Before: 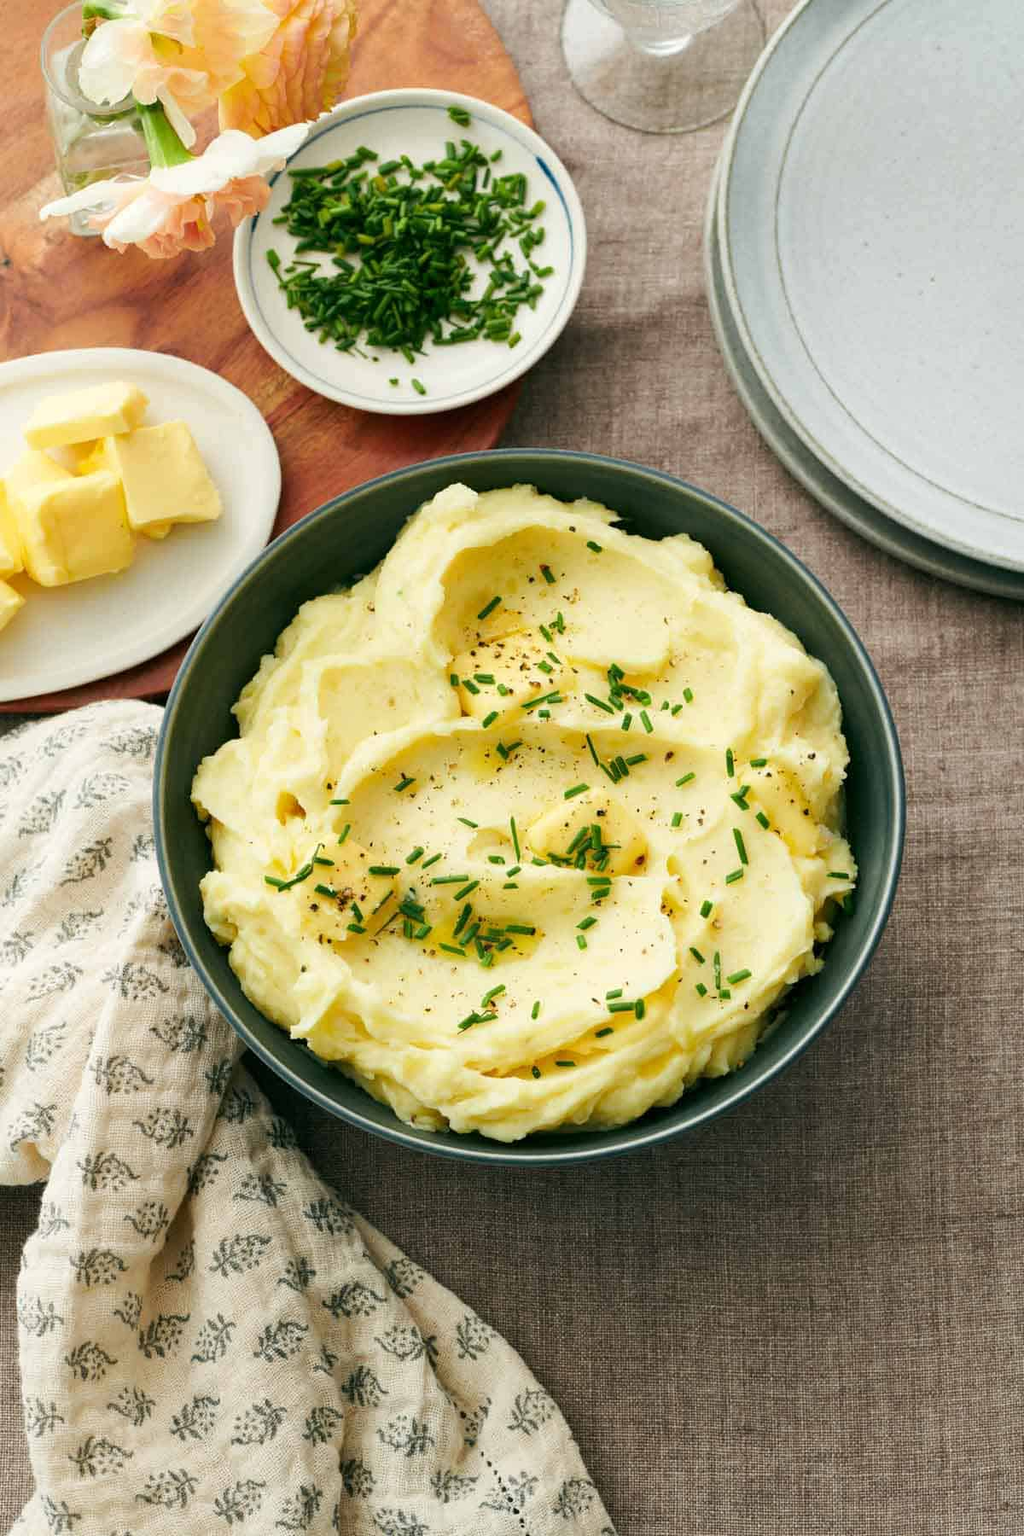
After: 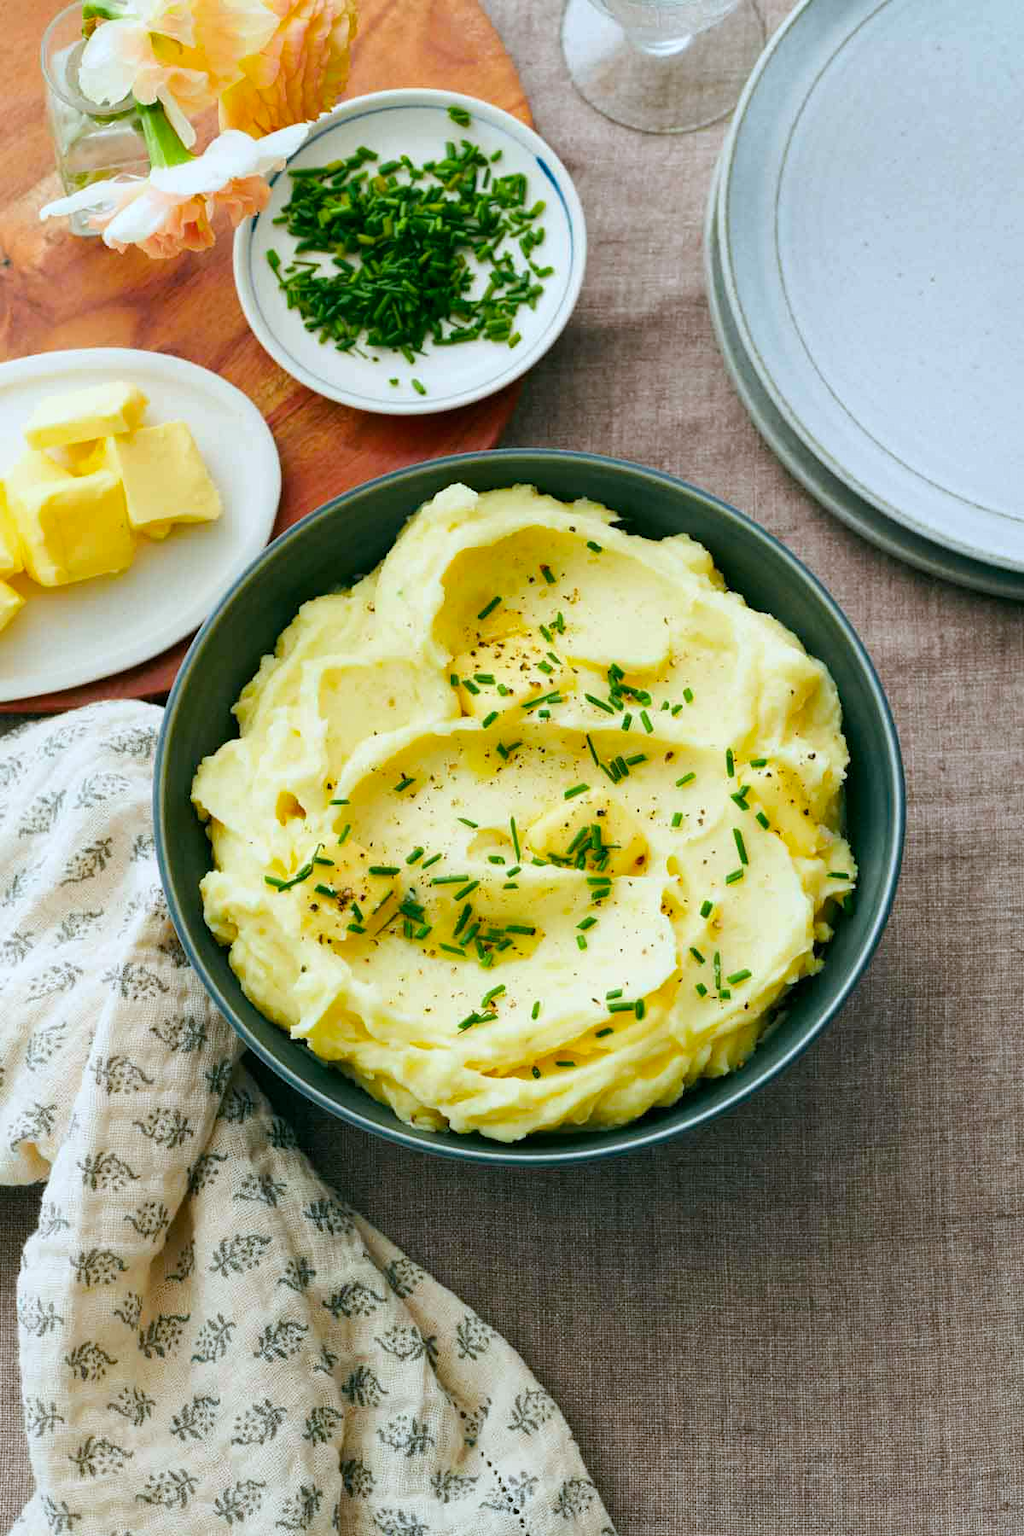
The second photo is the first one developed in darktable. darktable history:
color balance rgb: perceptual saturation grading › global saturation 25.251%, perceptual brilliance grading › global brilliance 2.09%, perceptual brilliance grading › highlights -3.589%, global vibrance 11.224%
color calibration: gray › normalize channels true, x 0.367, y 0.379, temperature 4406.4 K, gamut compression 0.001
